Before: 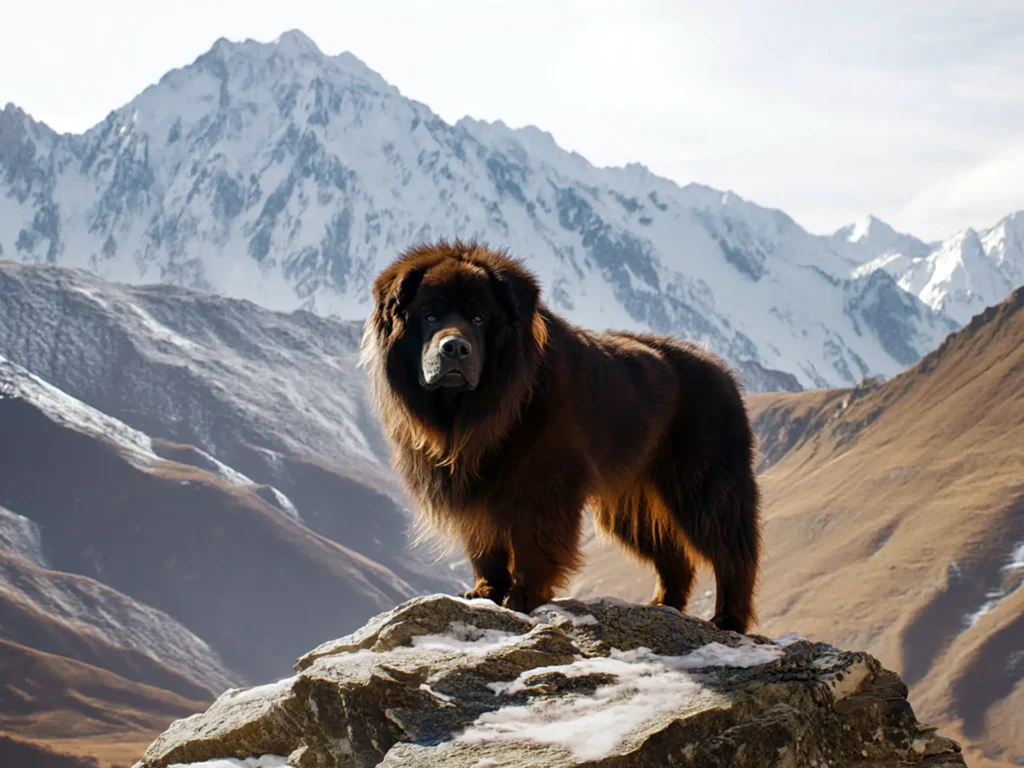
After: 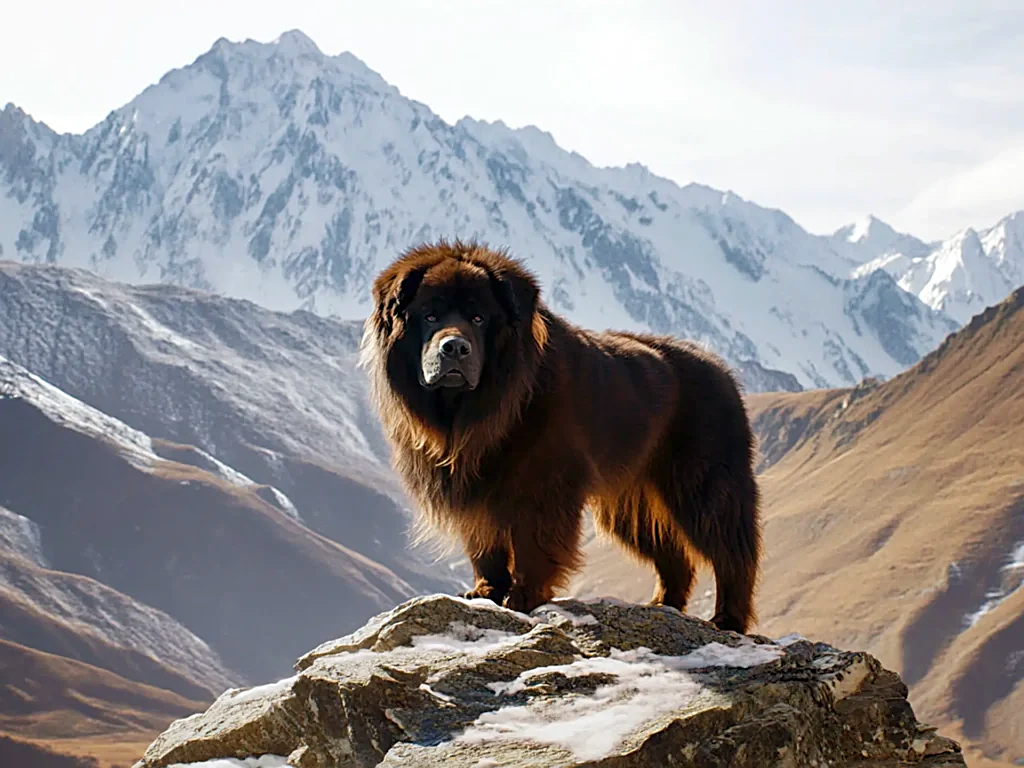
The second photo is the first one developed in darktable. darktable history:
levels: levels [0, 0.478, 1]
sharpen: on, module defaults
